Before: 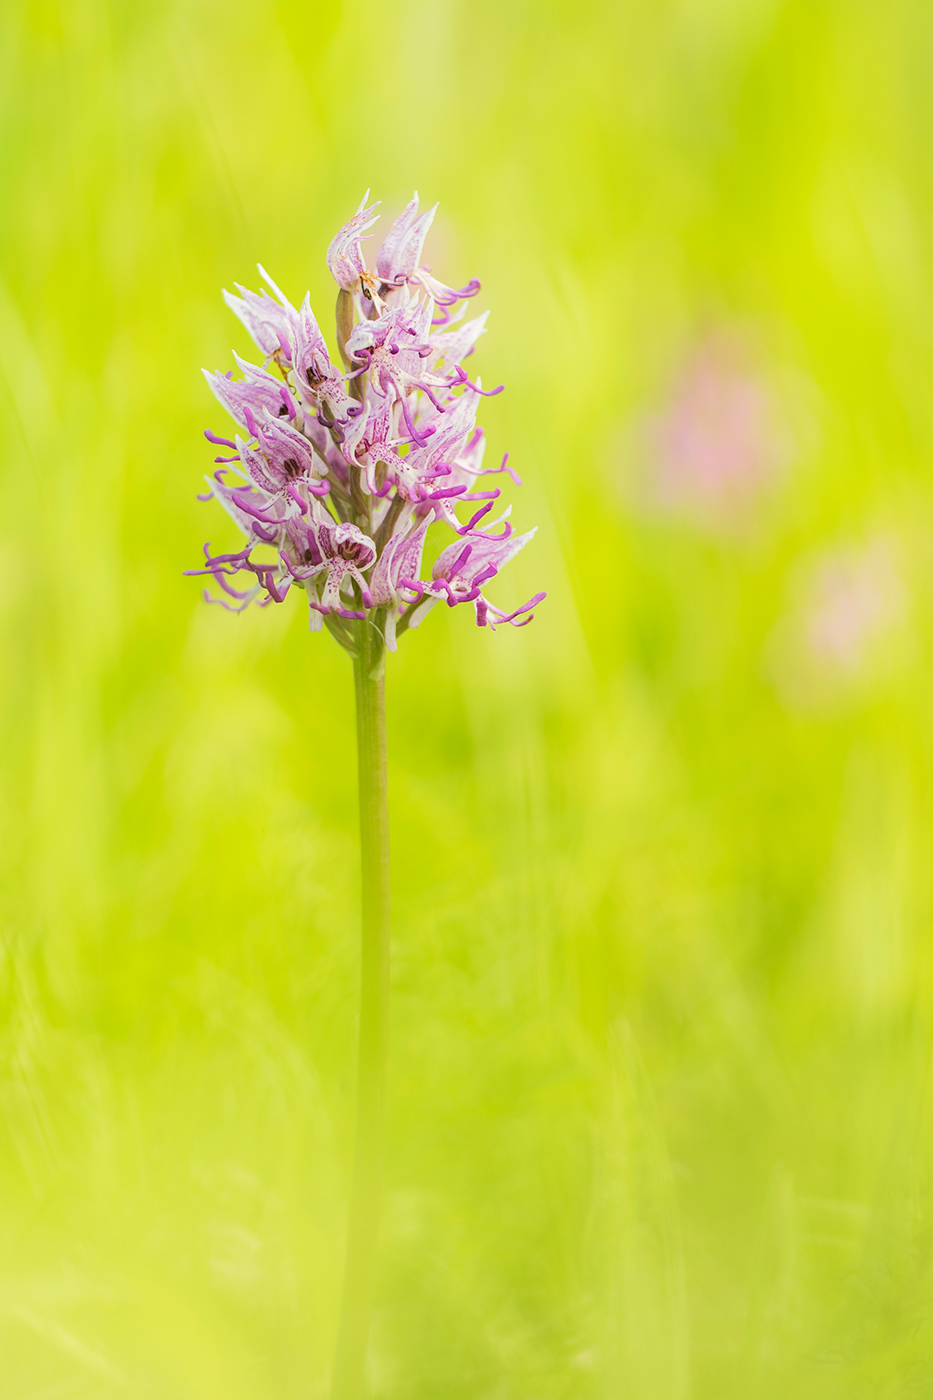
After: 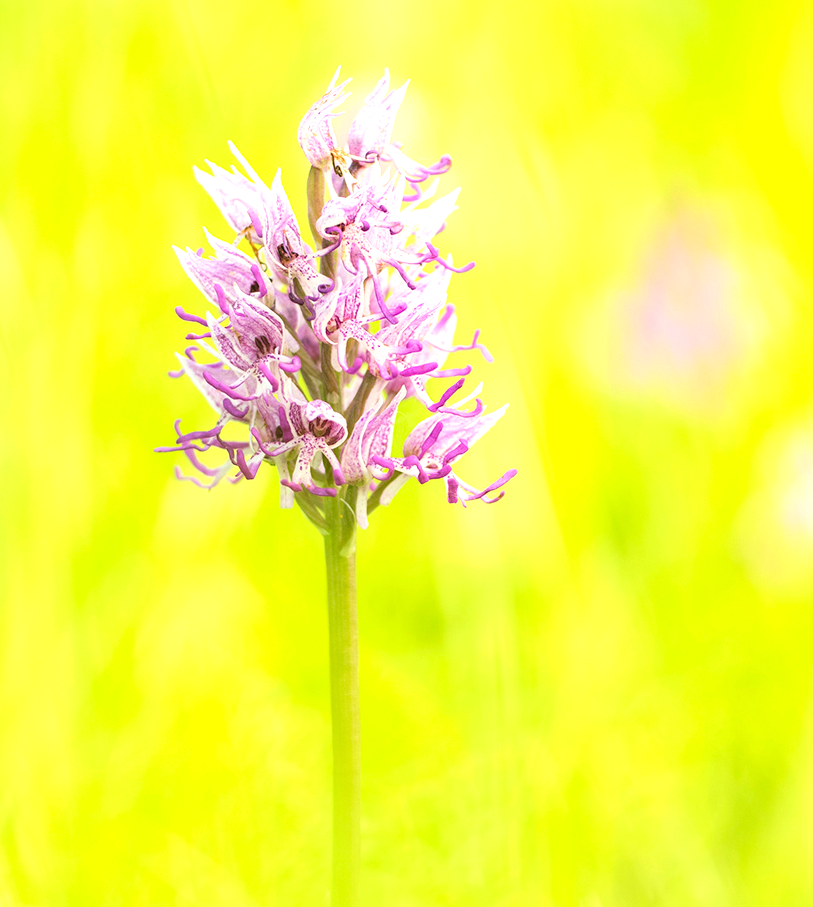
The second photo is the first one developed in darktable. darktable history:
exposure: exposure 0.668 EV, compensate highlight preservation false
crop: left 3.159%, top 8.845%, right 9.658%, bottom 26.358%
